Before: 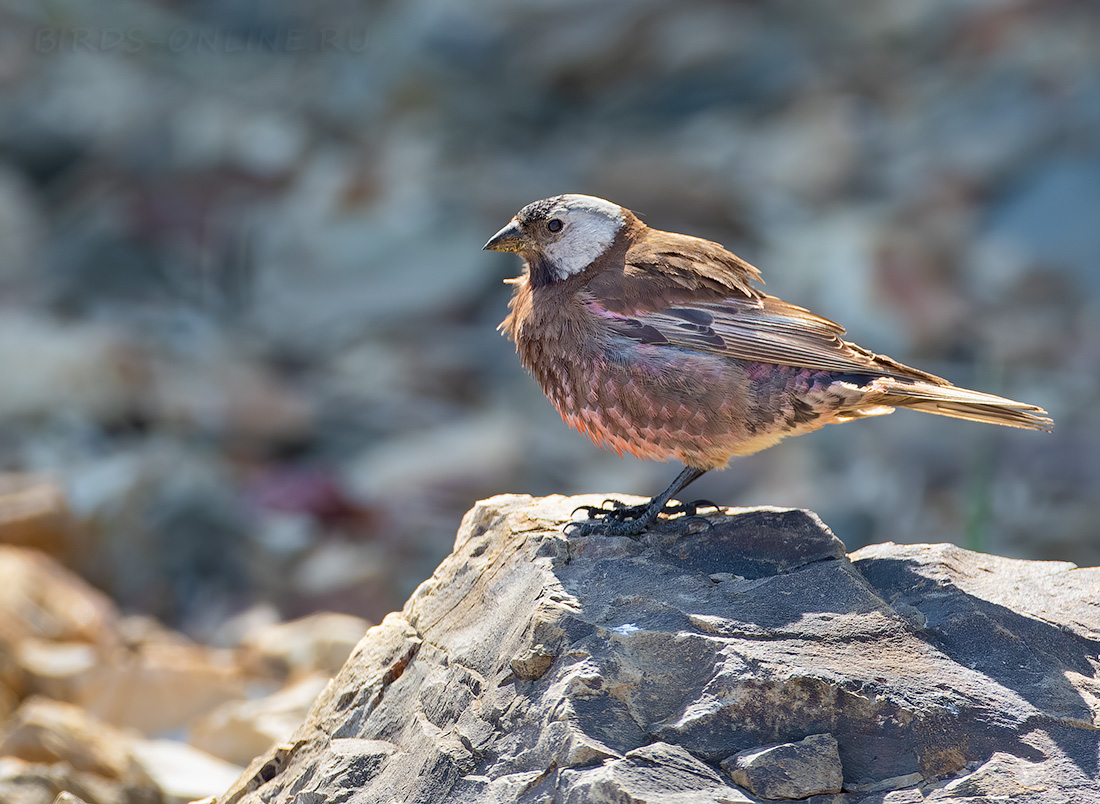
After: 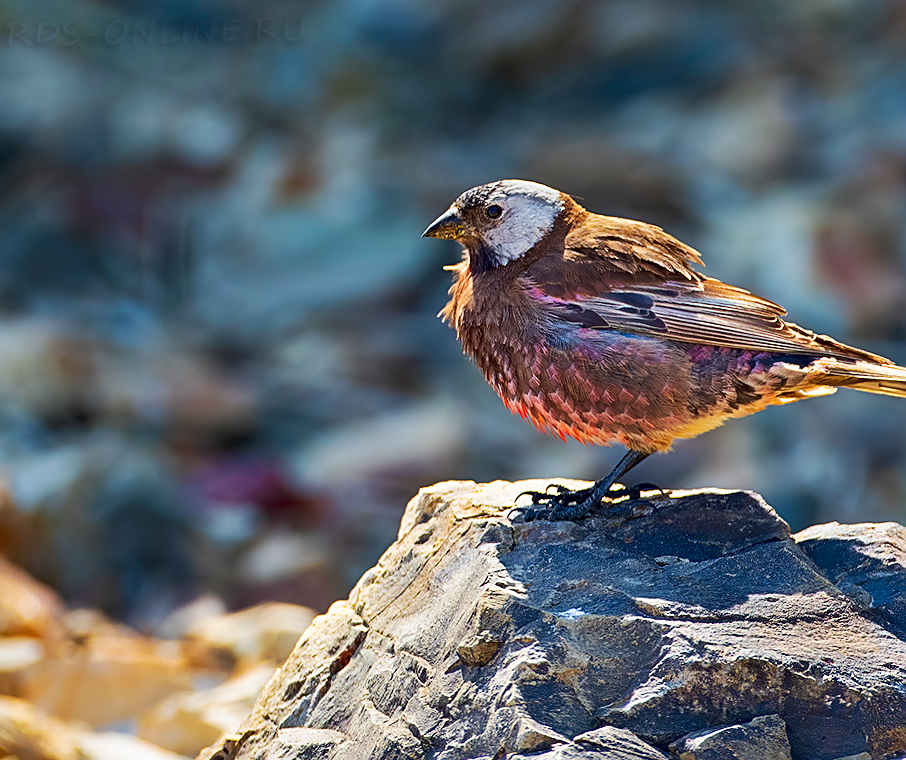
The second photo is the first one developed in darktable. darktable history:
color zones: curves: ch0 [(0, 0.613) (0.01, 0.613) (0.245, 0.448) (0.498, 0.529) (0.642, 0.665) (0.879, 0.777) (0.99, 0.613)]; ch1 [(0, 0) (0.143, 0) (0.286, 0) (0.429, 0) (0.571, 0) (0.714, 0) (0.857, 0)], mix -121.96%
tone curve: curves: ch0 [(0, 0) (0.003, 0.003) (0.011, 0.011) (0.025, 0.022) (0.044, 0.039) (0.069, 0.055) (0.1, 0.074) (0.136, 0.101) (0.177, 0.134) (0.224, 0.171) (0.277, 0.216) (0.335, 0.277) (0.399, 0.345) (0.468, 0.427) (0.543, 0.526) (0.623, 0.636) (0.709, 0.731) (0.801, 0.822) (0.898, 0.917) (1, 1)], preserve colors none
crop and rotate: angle 1°, left 4.281%, top 0.642%, right 11.383%, bottom 2.486%
exposure: black level correction 0.01, exposure 0.014 EV, compensate highlight preservation false
contrast brightness saturation: brightness -0.02, saturation 0.35
sharpen: on, module defaults
color correction: saturation 0.85
